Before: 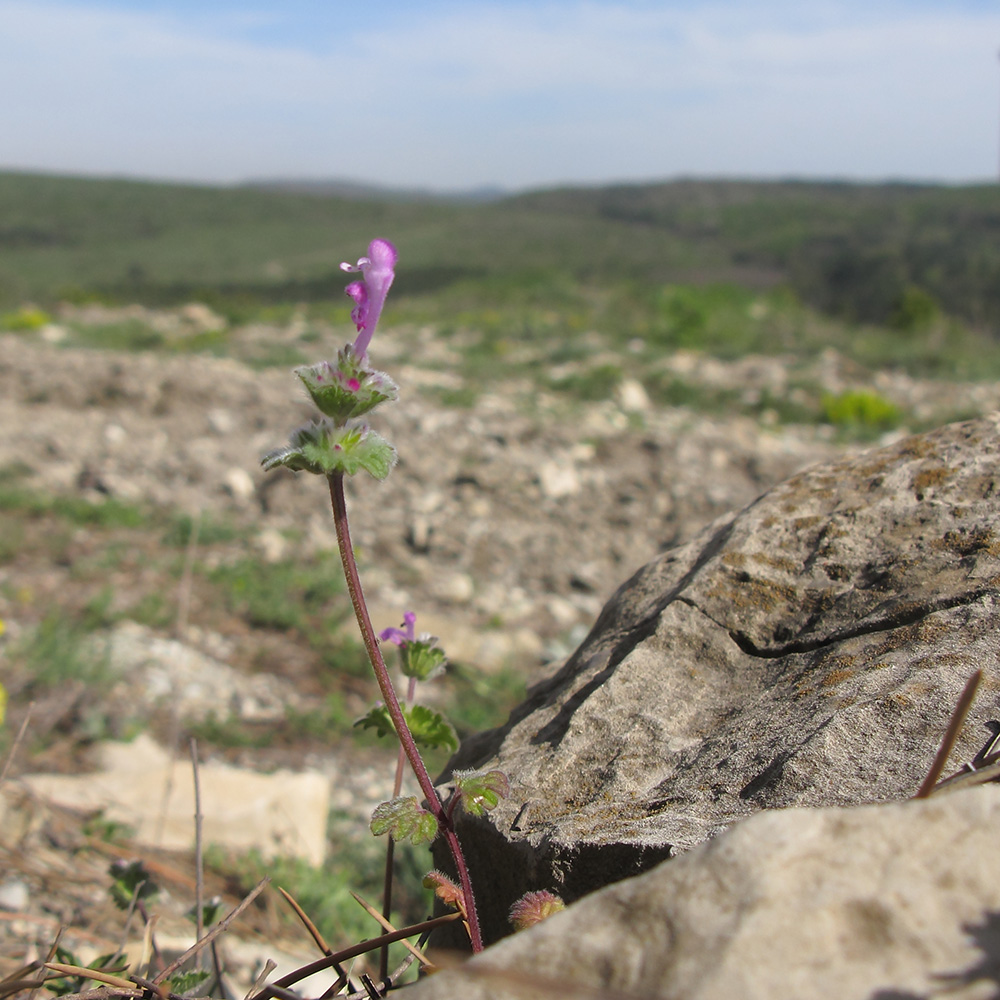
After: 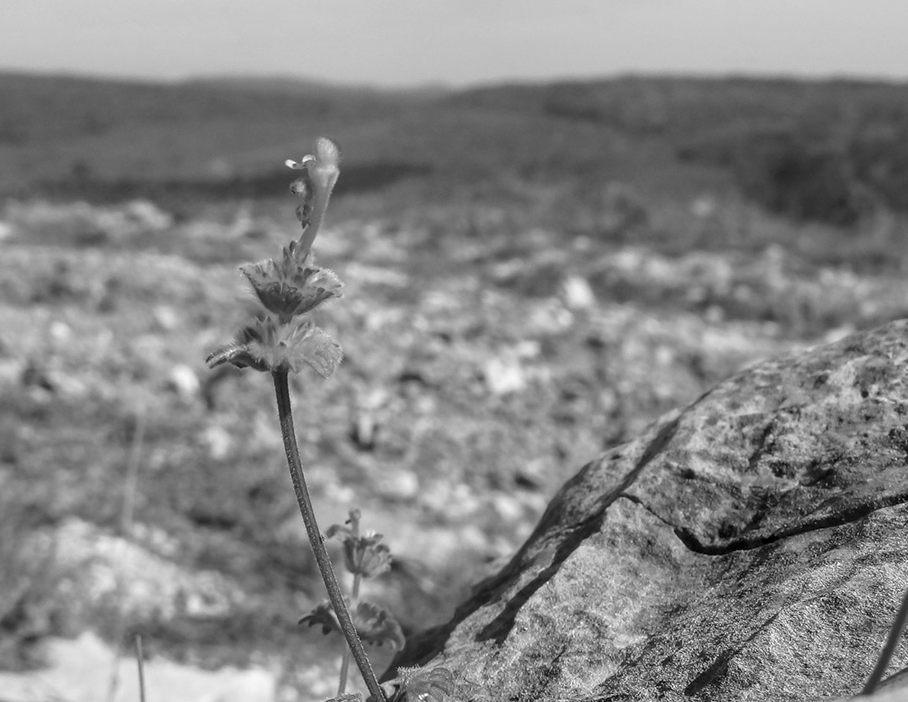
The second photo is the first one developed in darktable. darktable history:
local contrast: on, module defaults
monochrome: a -3.63, b -0.465
crop: left 5.596%, top 10.314%, right 3.534%, bottom 19.395%
